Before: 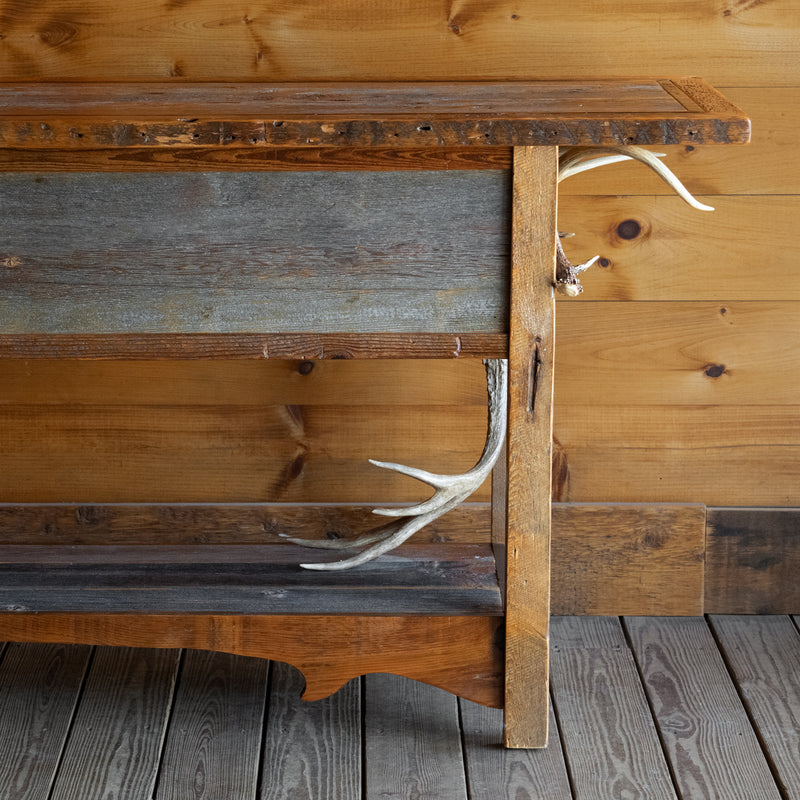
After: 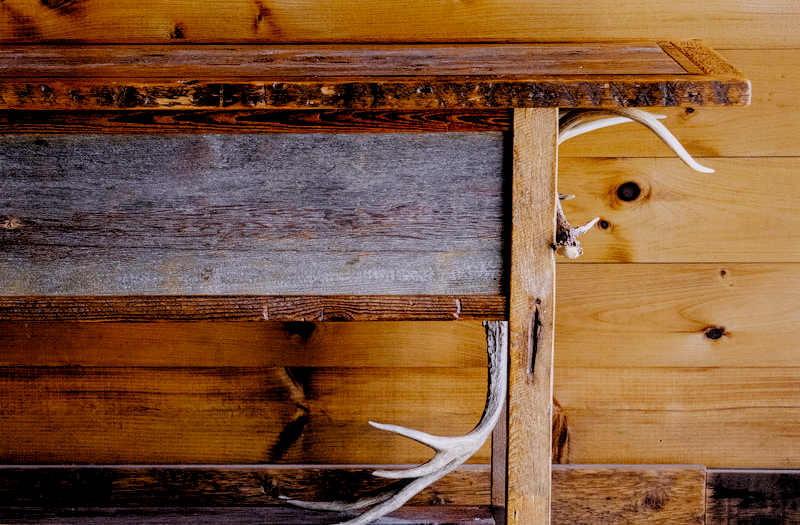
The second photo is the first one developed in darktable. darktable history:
local contrast: on, module defaults
white balance: red 1.066, blue 1.119
filmic rgb: black relative exposure -2.85 EV, white relative exposure 4.56 EV, hardness 1.77, contrast 1.25, preserve chrominance no, color science v5 (2021)
crop and rotate: top 4.848%, bottom 29.503%
